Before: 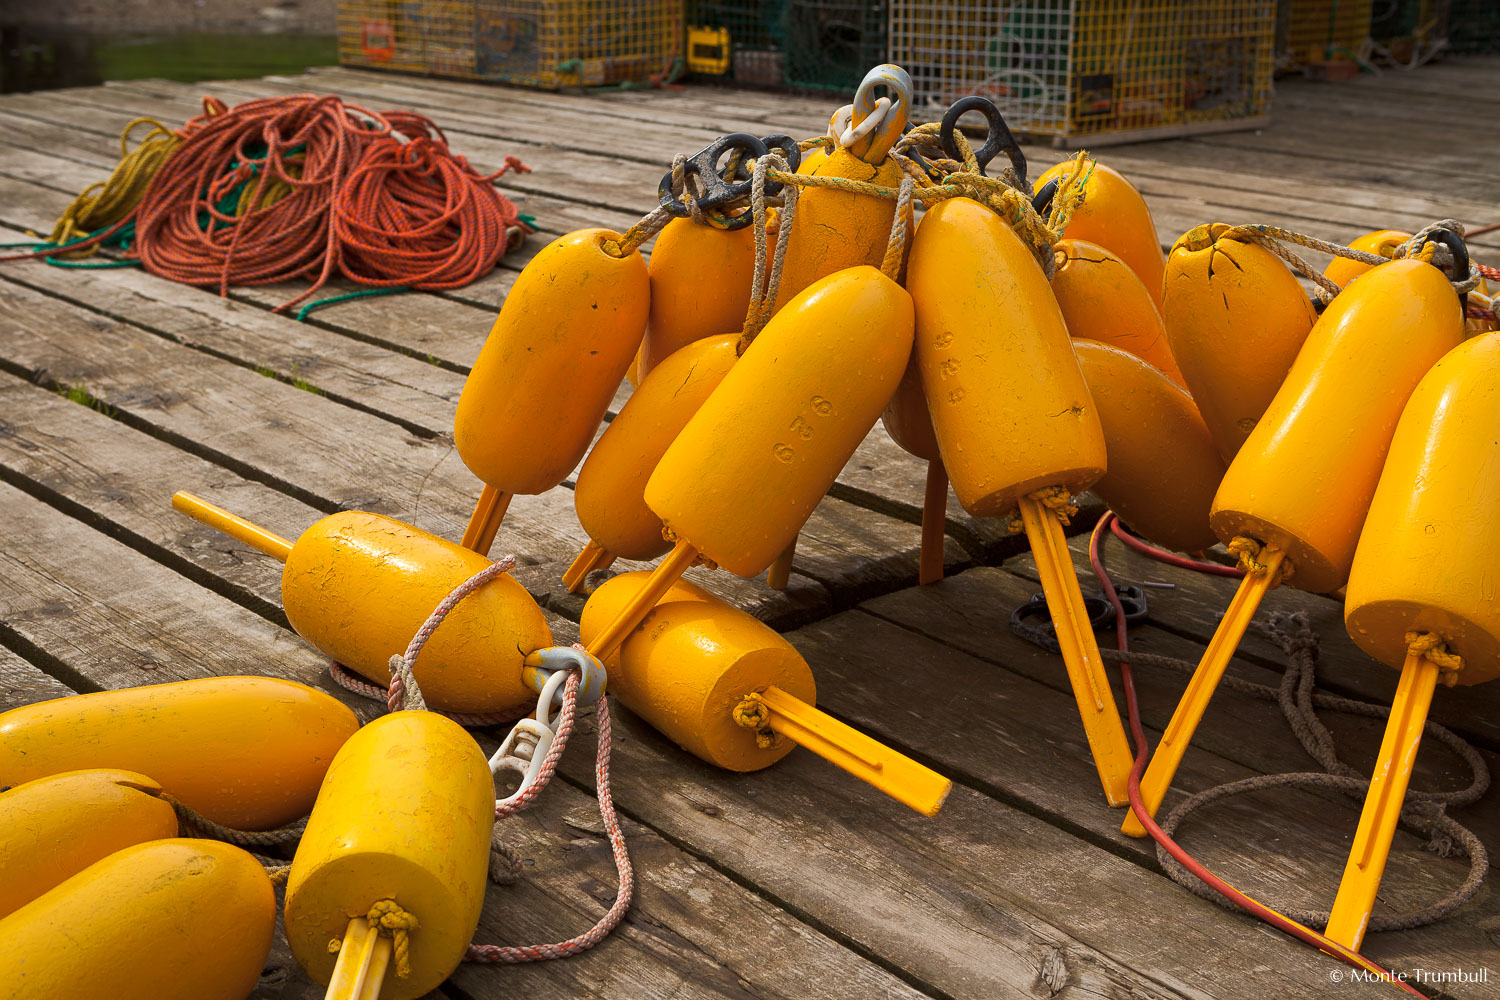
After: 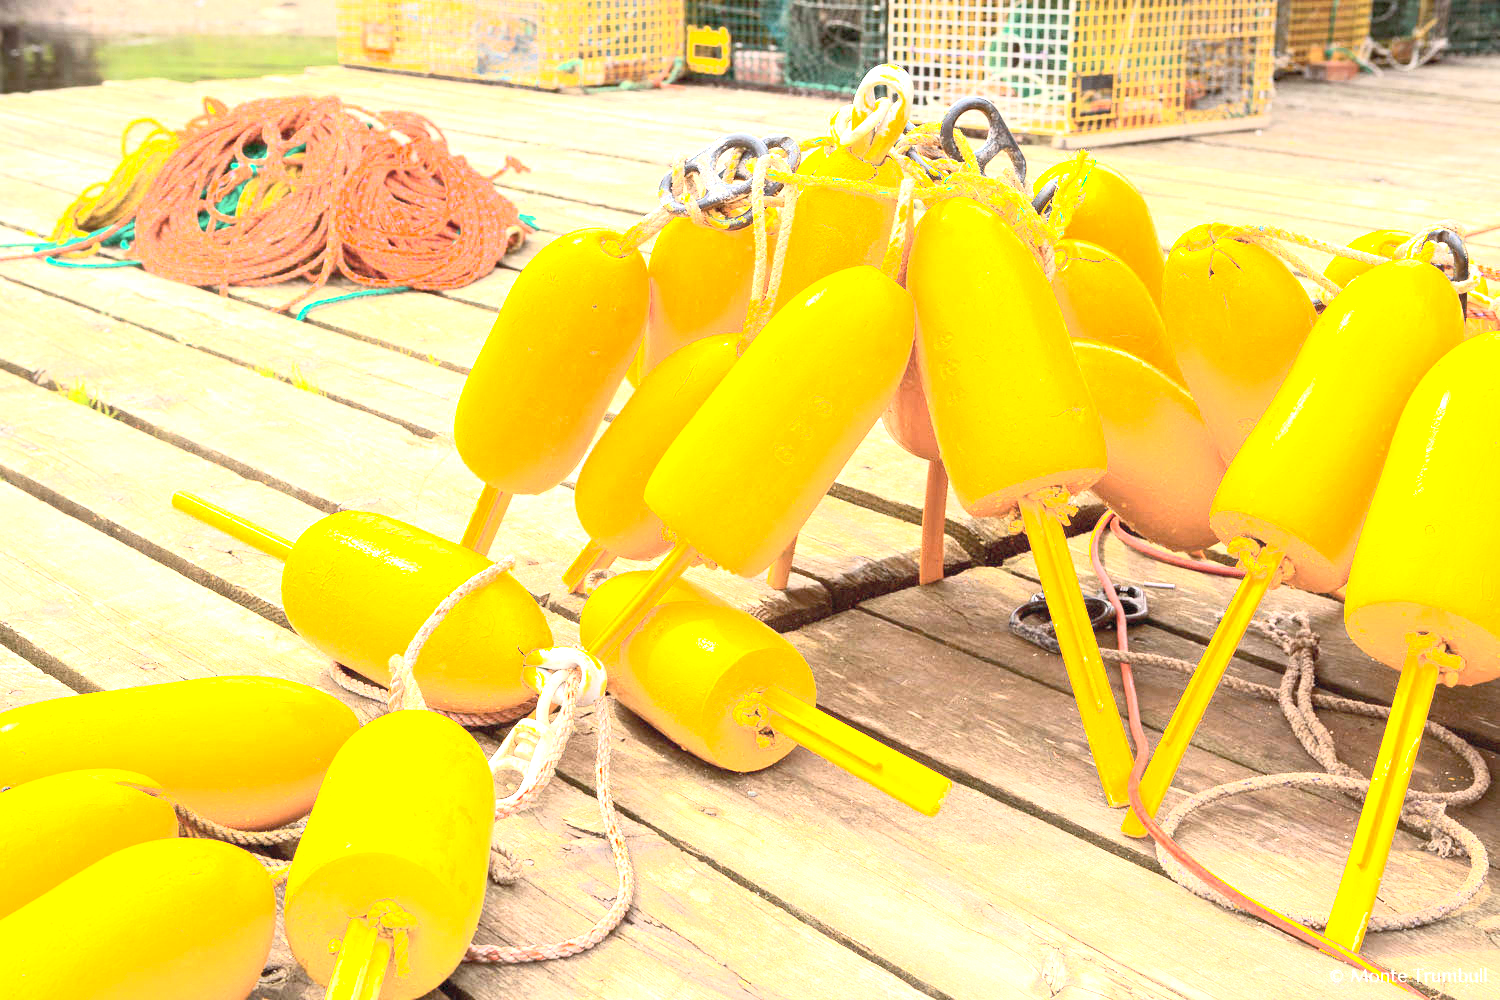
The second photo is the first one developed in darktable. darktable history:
contrast brightness saturation: contrast 0.39, brightness 0.53
exposure: exposure 3 EV, compensate highlight preservation false
